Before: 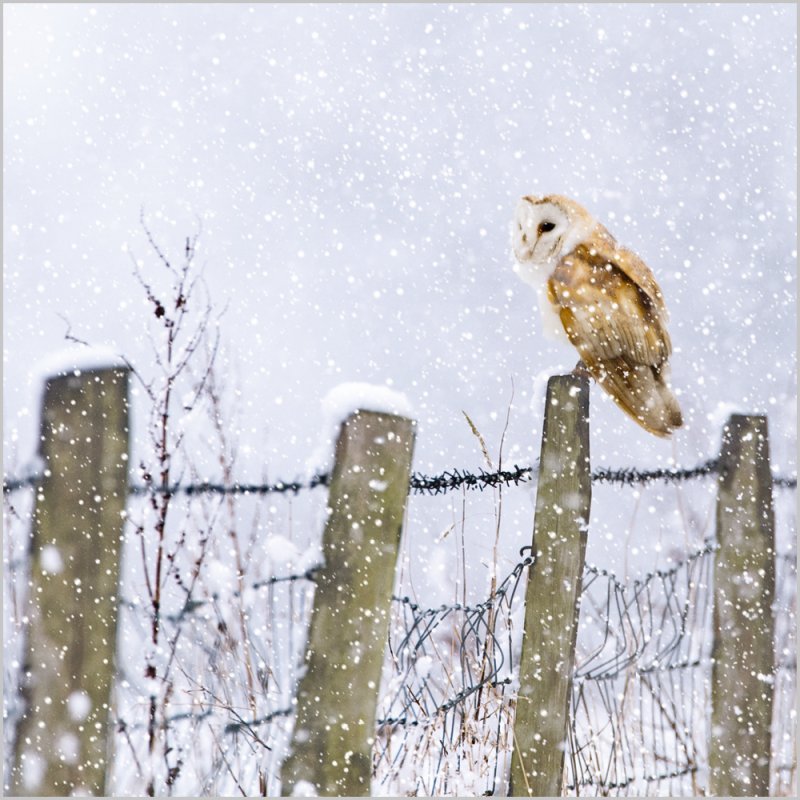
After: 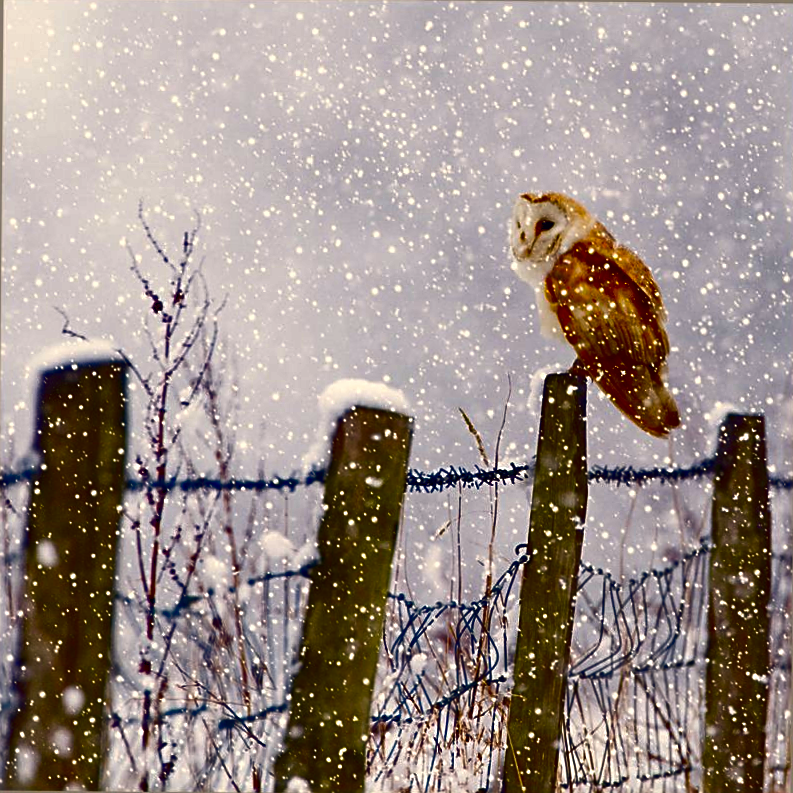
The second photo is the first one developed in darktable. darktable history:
contrast brightness saturation: brightness -1, saturation 1
color balance rgb: shadows lift › chroma 3%, shadows lift › hue 280.8°, power › hue 330°, highlights gain › chroma 3%, highlights gain › hue 75.6°, global offset › luminance 0.7%, perceptual saturation grading › global saturation 20%, perceptual saturation grading › highlights -25%, perceptual saturation grading › shadows 50%, global vibrance 20.33%
crop and rotate: angle -0.5°
sharpen: on, module defaults
